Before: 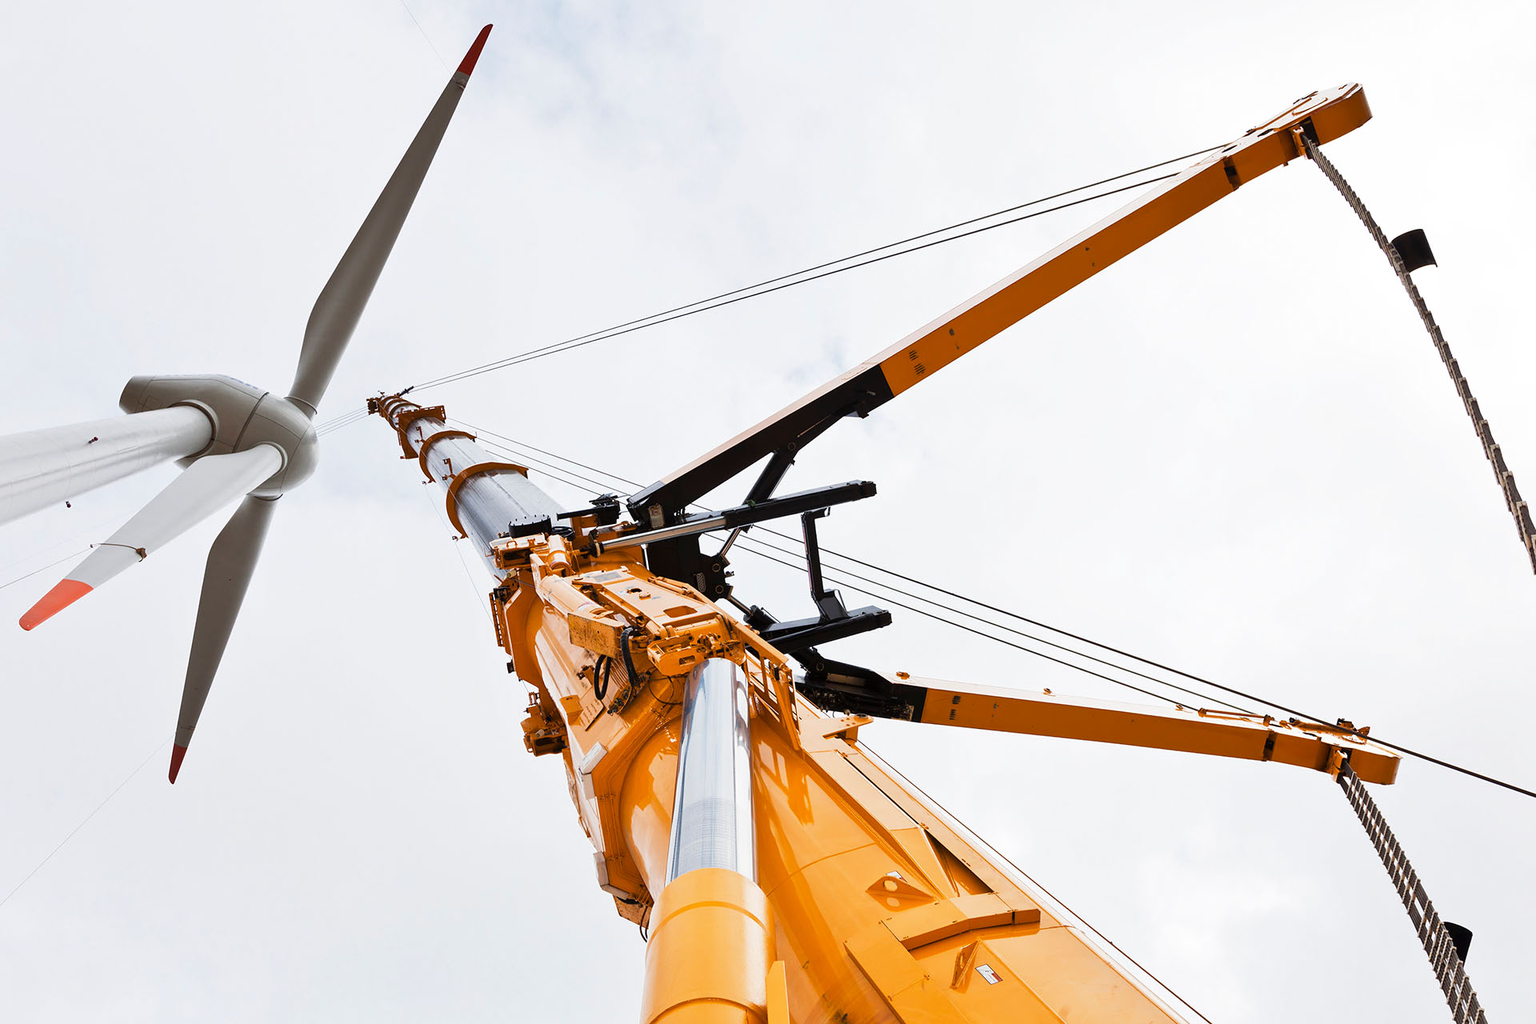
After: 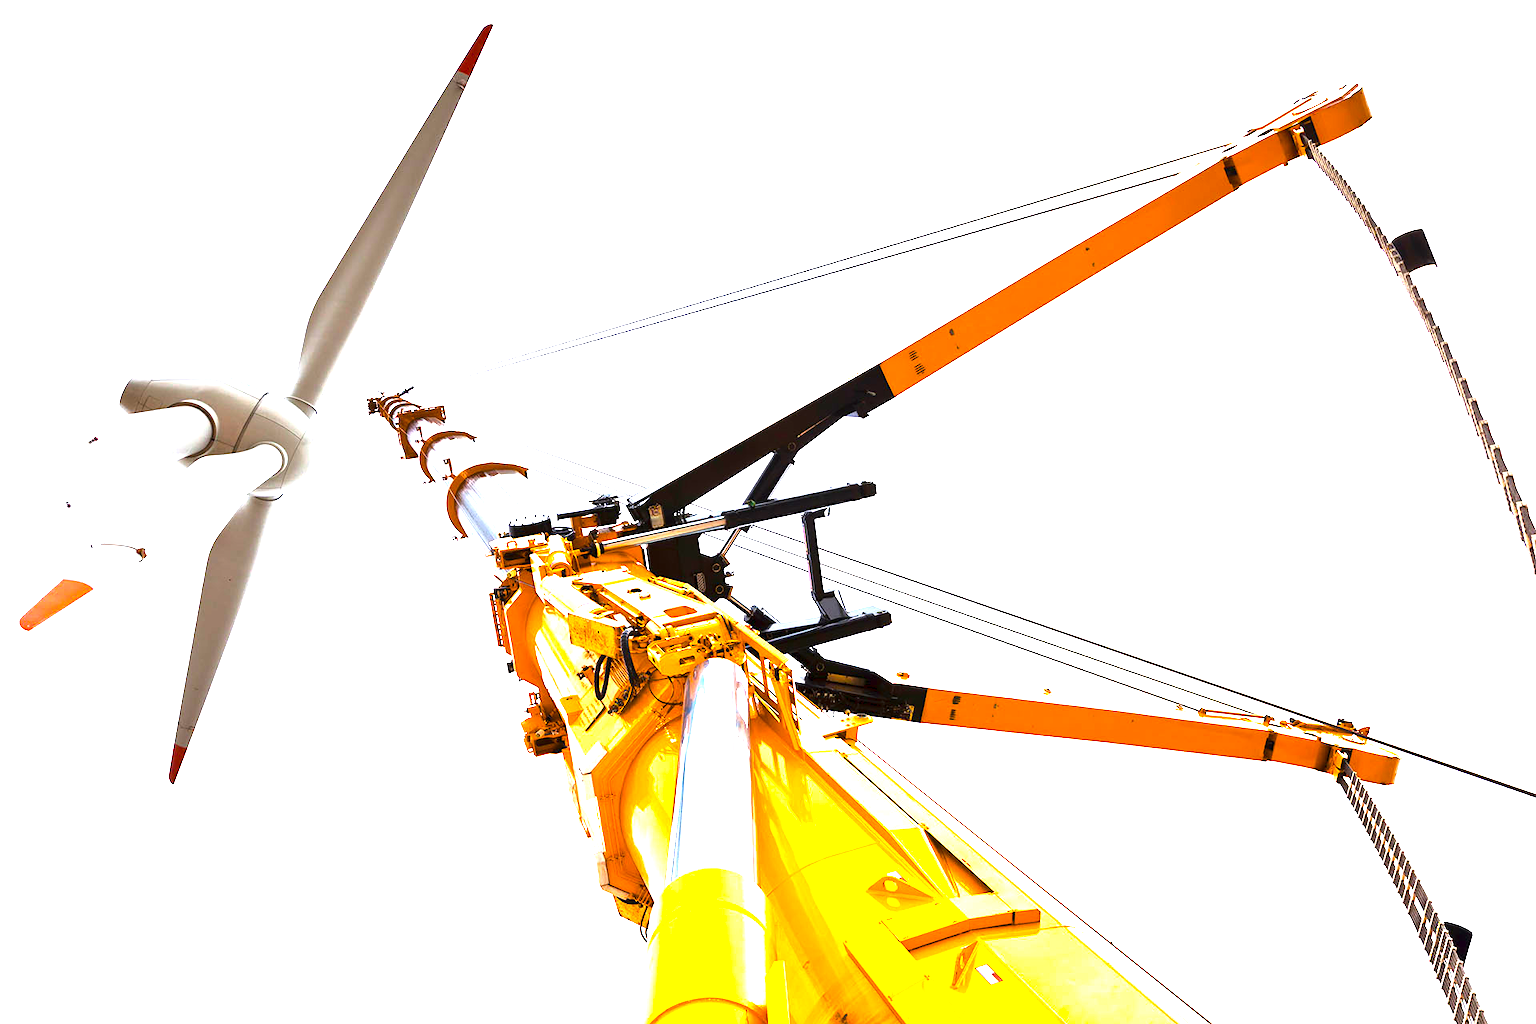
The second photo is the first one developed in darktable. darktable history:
exposure: black level correction -0.001, exposure 0.904 EV, compensate highlight preservation false
tone curve: curves: ch0 [(0, 0.021) (0.059, 0.053) (0.212, 0.18) (0.337, 0.304) (0.495, 0.505) (0.725, 0.731) (0.89, 0.919) (1, 1)]; ch1 [(0, 0) (0.094, 0.081) (0.285, 0.299) (0.403, 0.436) (0.479, 0.475) (0.54, 0.55) (0.615, 0.637) (0.683, 0.688) (1, 1)]; ch2 [(0, 0) (0.257, 0.217) (0.434, 0.434) (0.498, 0.507) (0.527, 0.542) (0.597, 0.587) (0.658, 0.595) (1, 1)]
color balance rgb: global offset › luminance -0.302%, global offset › hue 262.04°, perceptual saturation grading › global saturation 25.617%, perceptual brilliance grading › global brilliance 24.794%, global vibrance 32.641%
